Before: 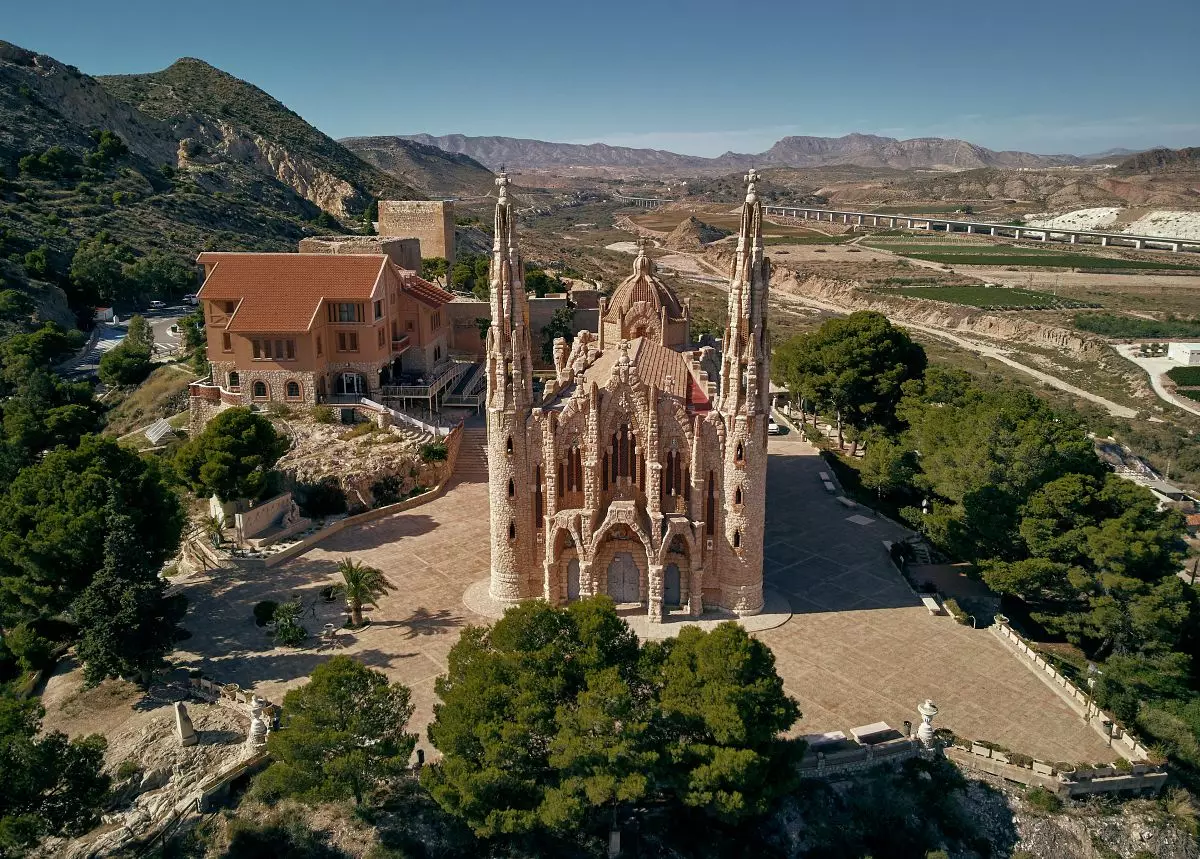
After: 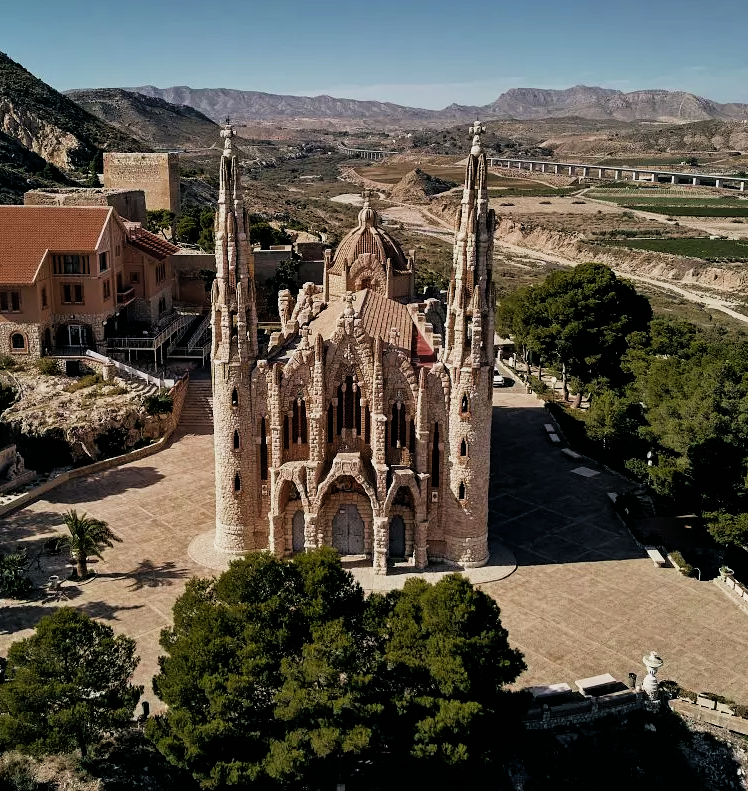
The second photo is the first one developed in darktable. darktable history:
crop and rotate: left 22.918%, top 5.629%, right 14.711%, bottom 2.247%
filmic rgb: black relative exposure -5 EV, hardness 2.88, contrast 1.3, highlights saturation mix -10%
shadows and highlights: shadows 0, highlights 40
